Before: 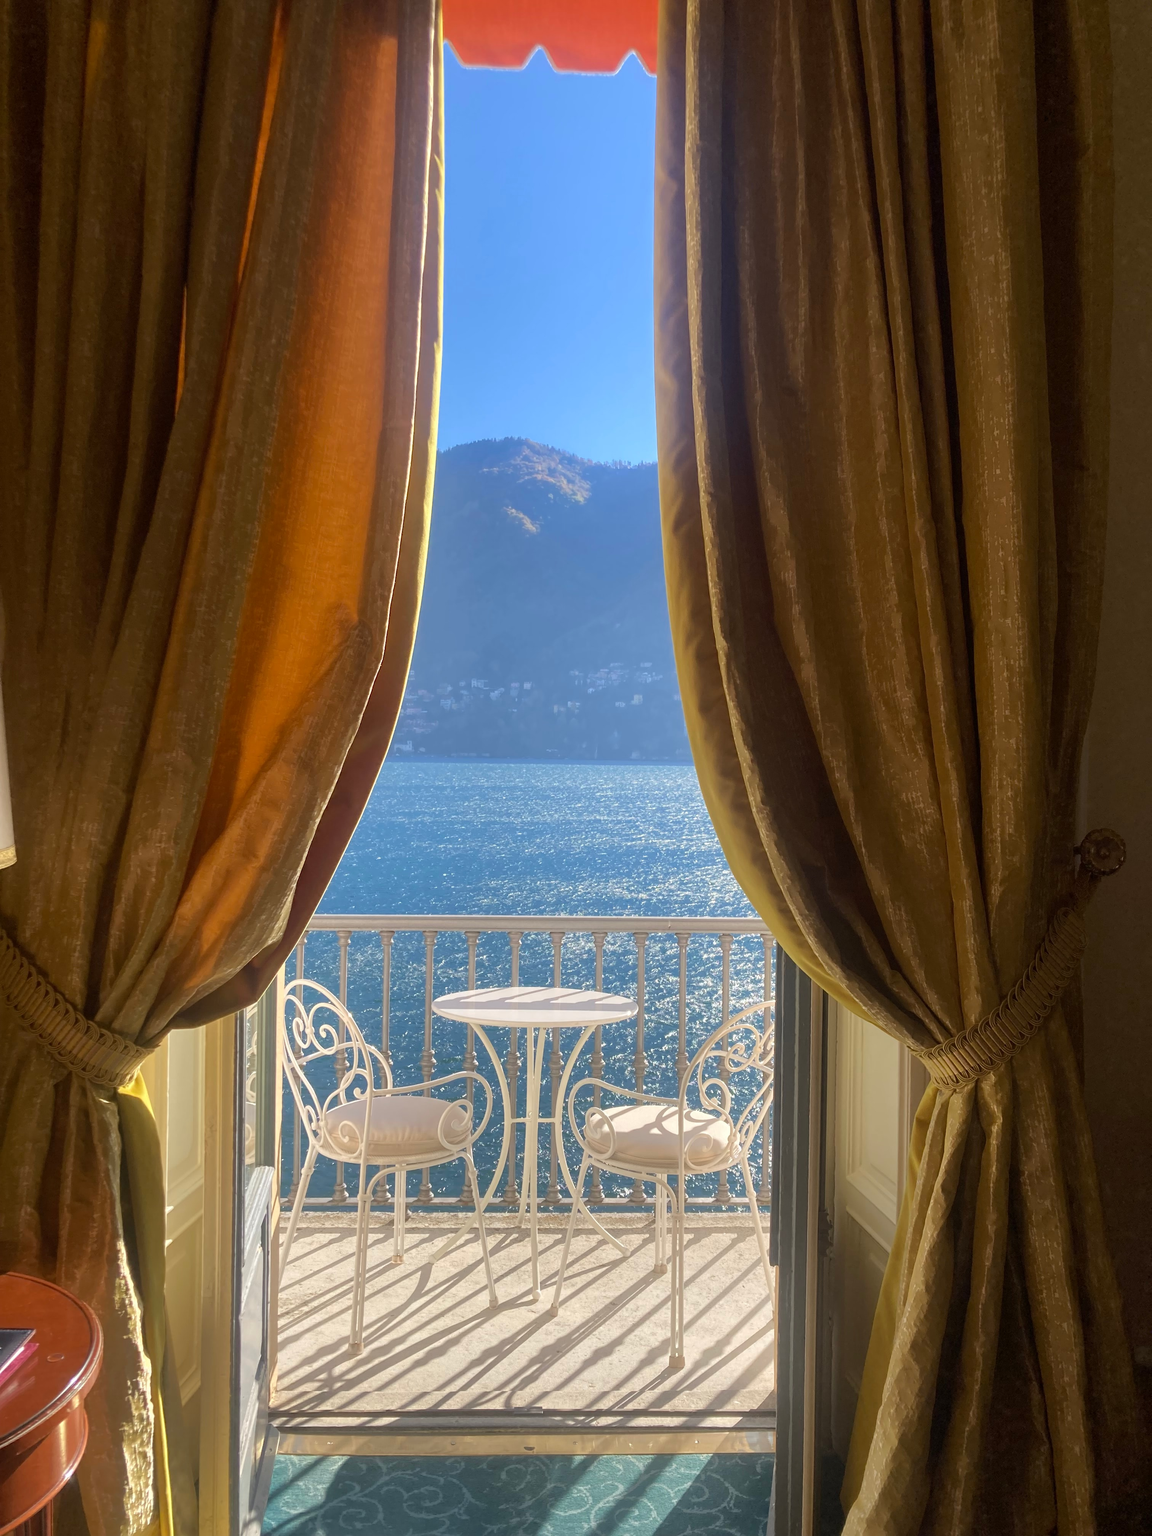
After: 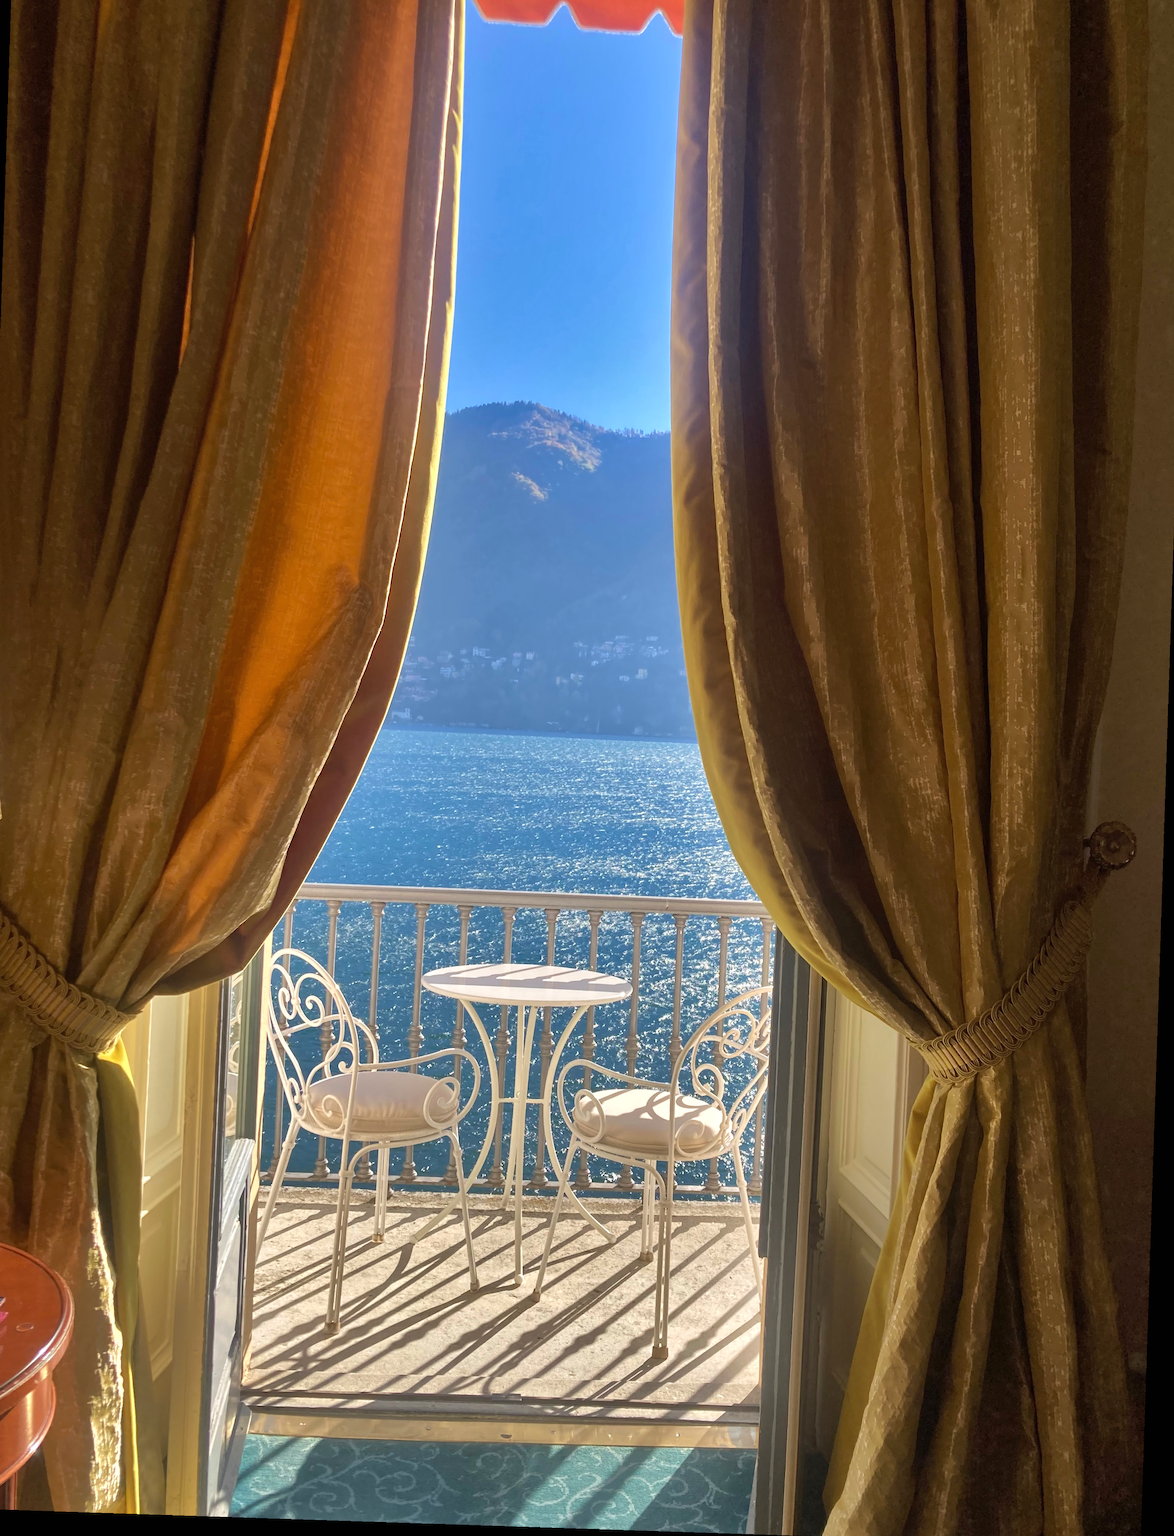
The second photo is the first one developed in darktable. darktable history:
shadows and highlights: shadows 30.66, highlights -62.89, soften with gaussian
exposure: black level correction 0, exposure 0.199 EV, compensate exposure bias true, compensate highlight preservation false
crop and rotate: angle -1.88°, left 3.128%, top 3.954%, right 1.352%, bottom 0.617%
velvia: strength 9.5%
